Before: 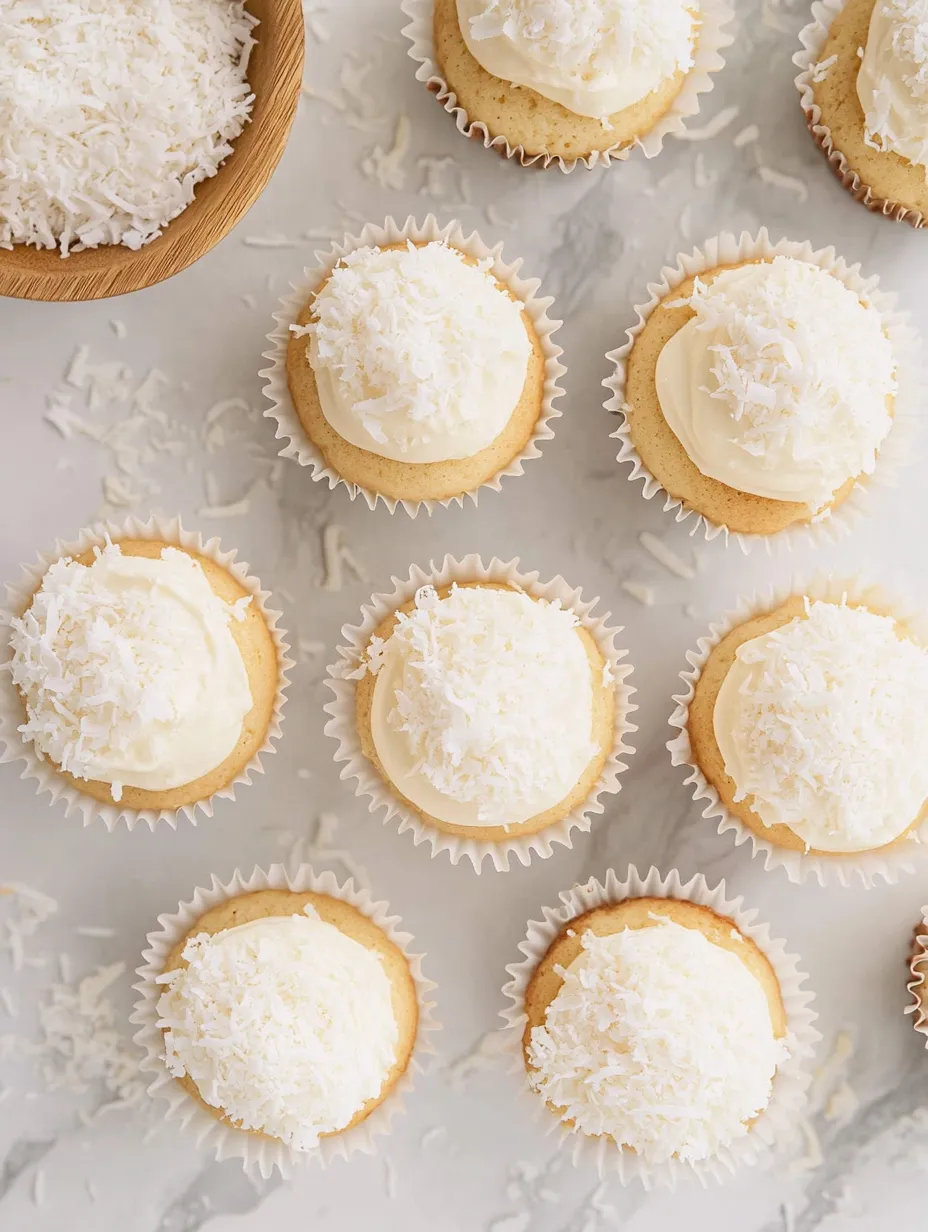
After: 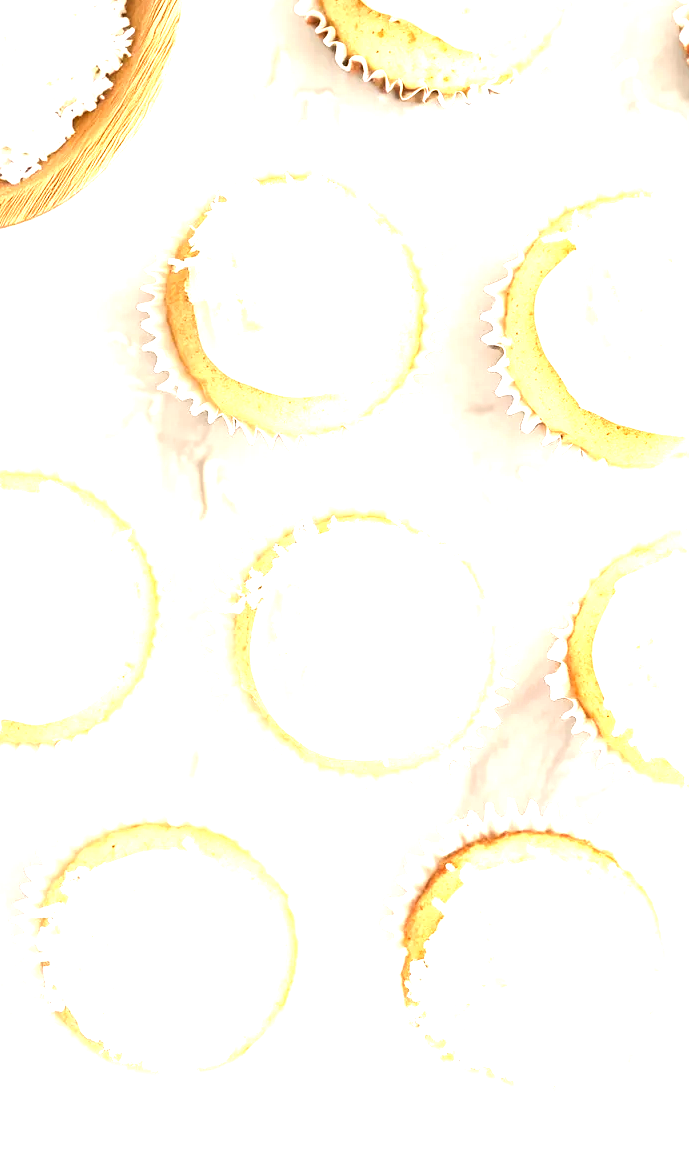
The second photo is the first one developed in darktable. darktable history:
exposure: black level correction 0.001, exposure 1.641 EV, compensate exposure bias true, compensate highlight preservation false
crop and rotate: left 13.068%, top 5.388%, right 12.583%
levels: levels [0.062, 0.494, 0.925]
